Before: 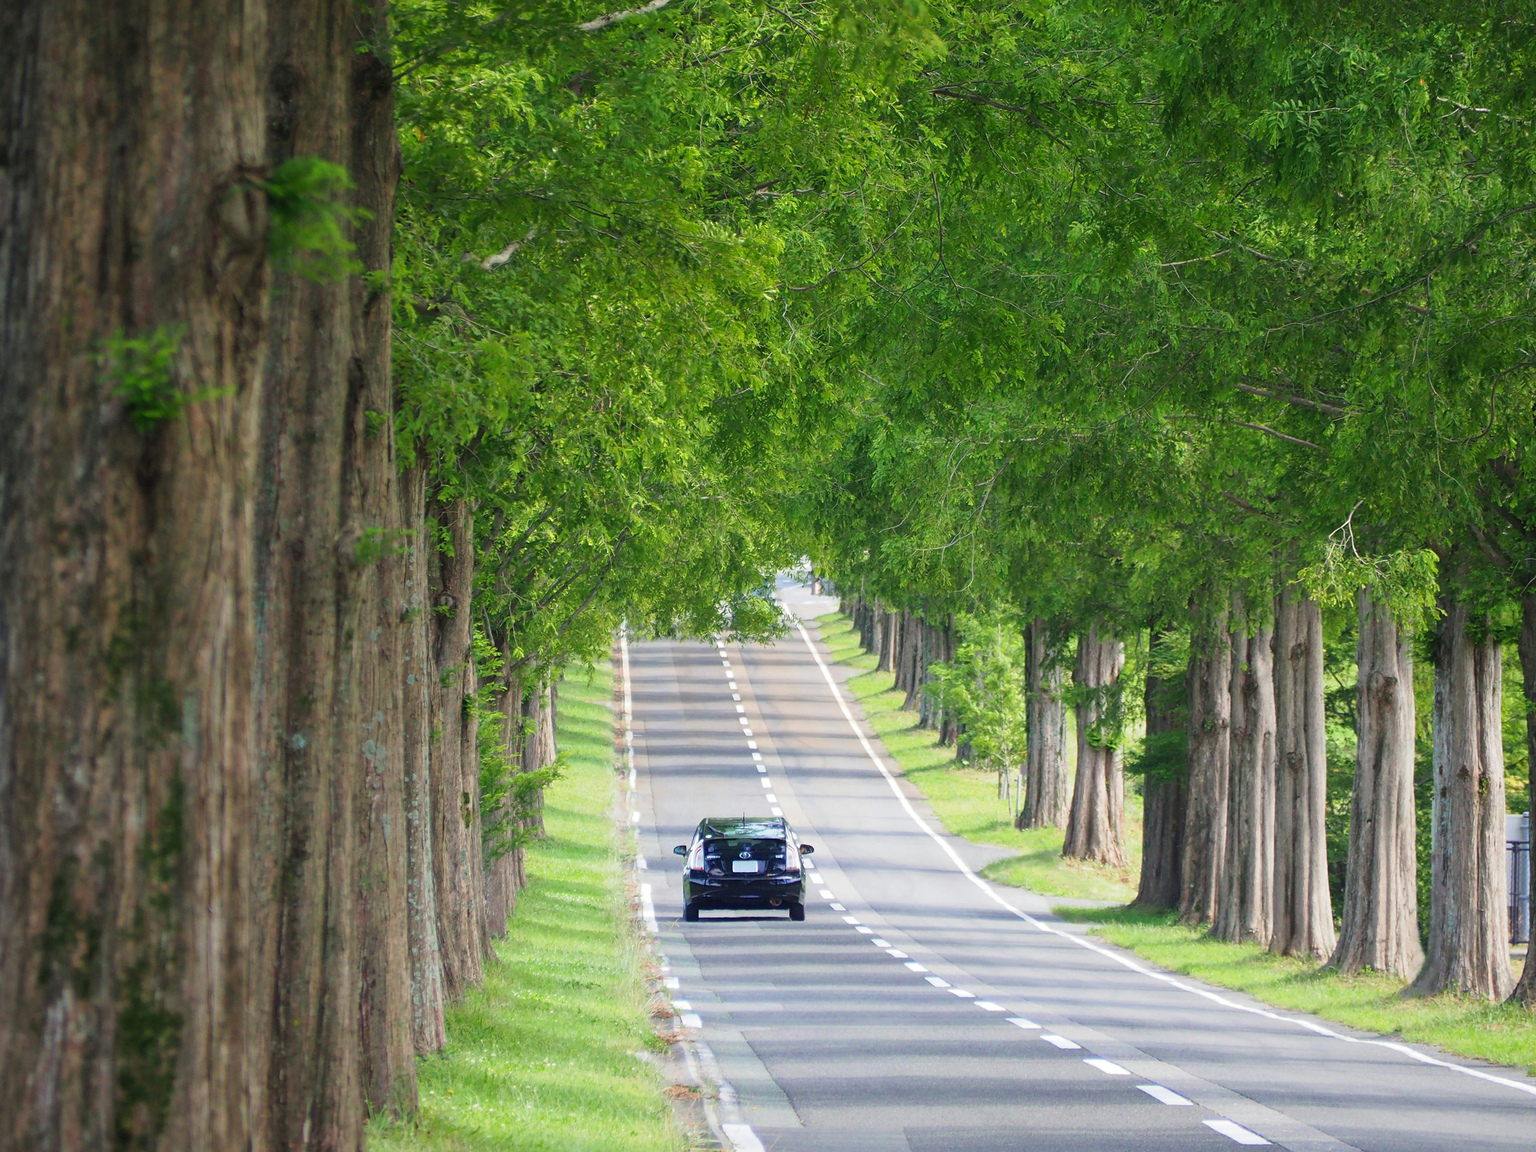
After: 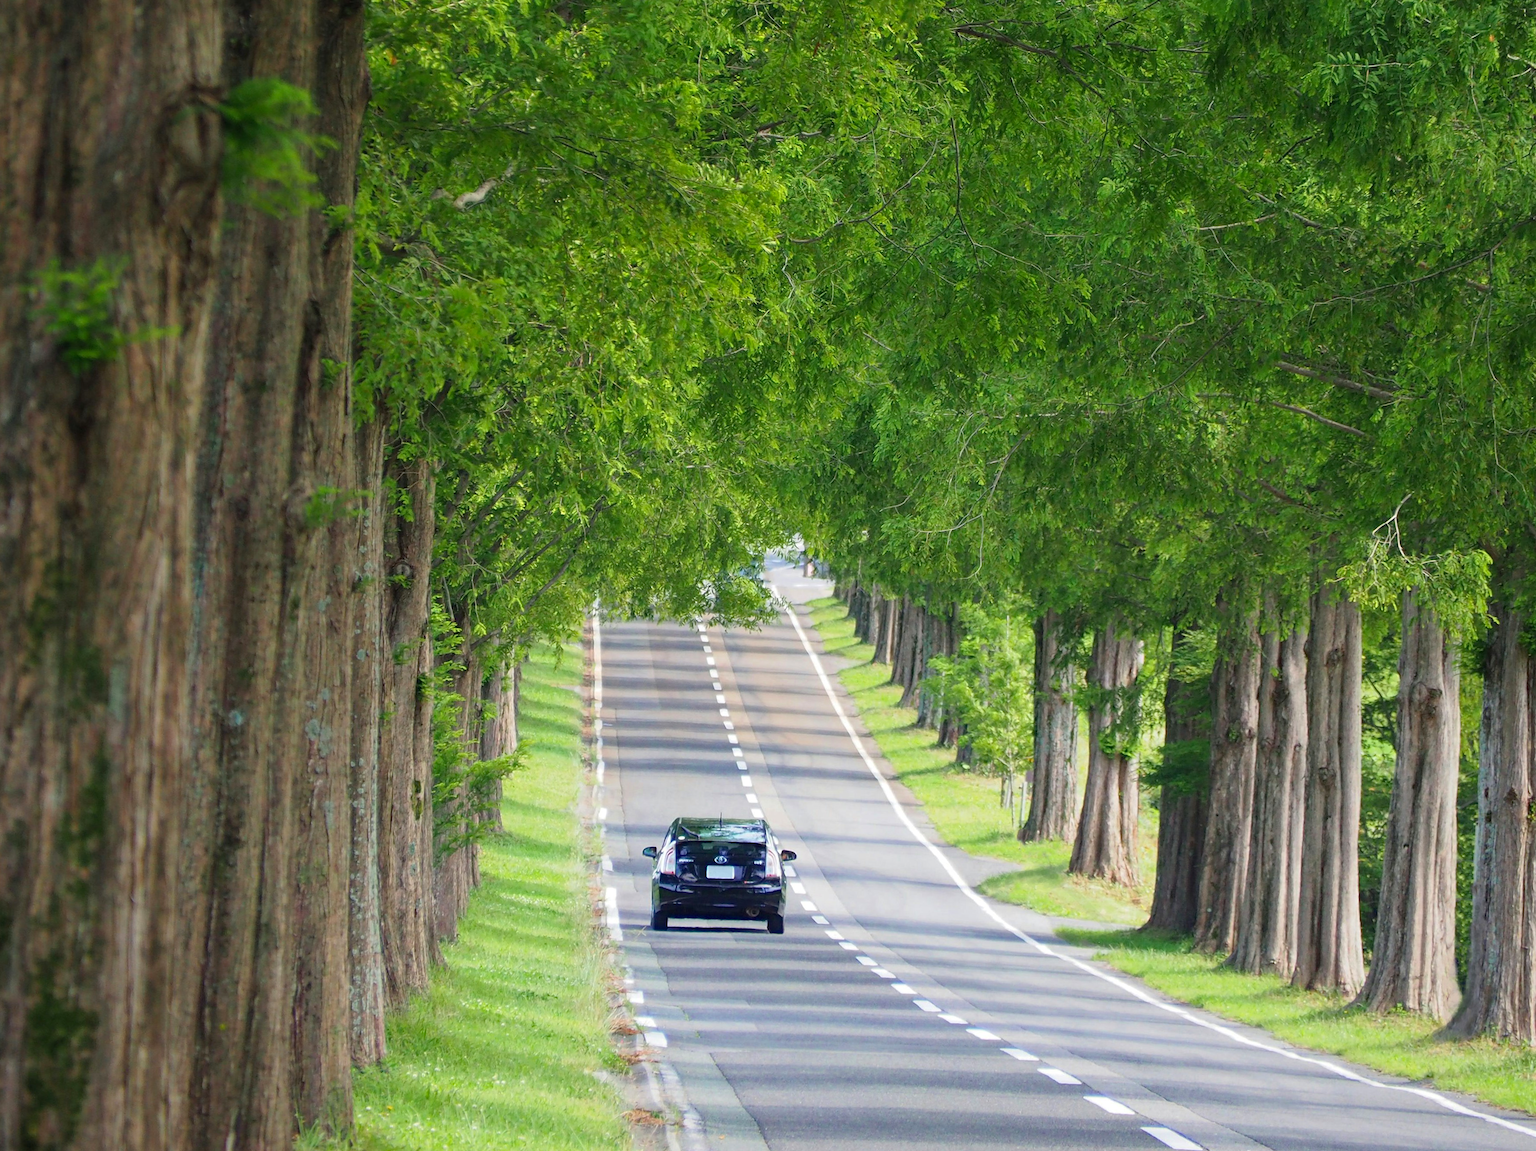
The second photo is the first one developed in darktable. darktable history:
crop and rotate: angle -1.96°, left 3.097%, top 4.154%, right 1.586%, bottom 0.529%
haze removal: adaptive false
